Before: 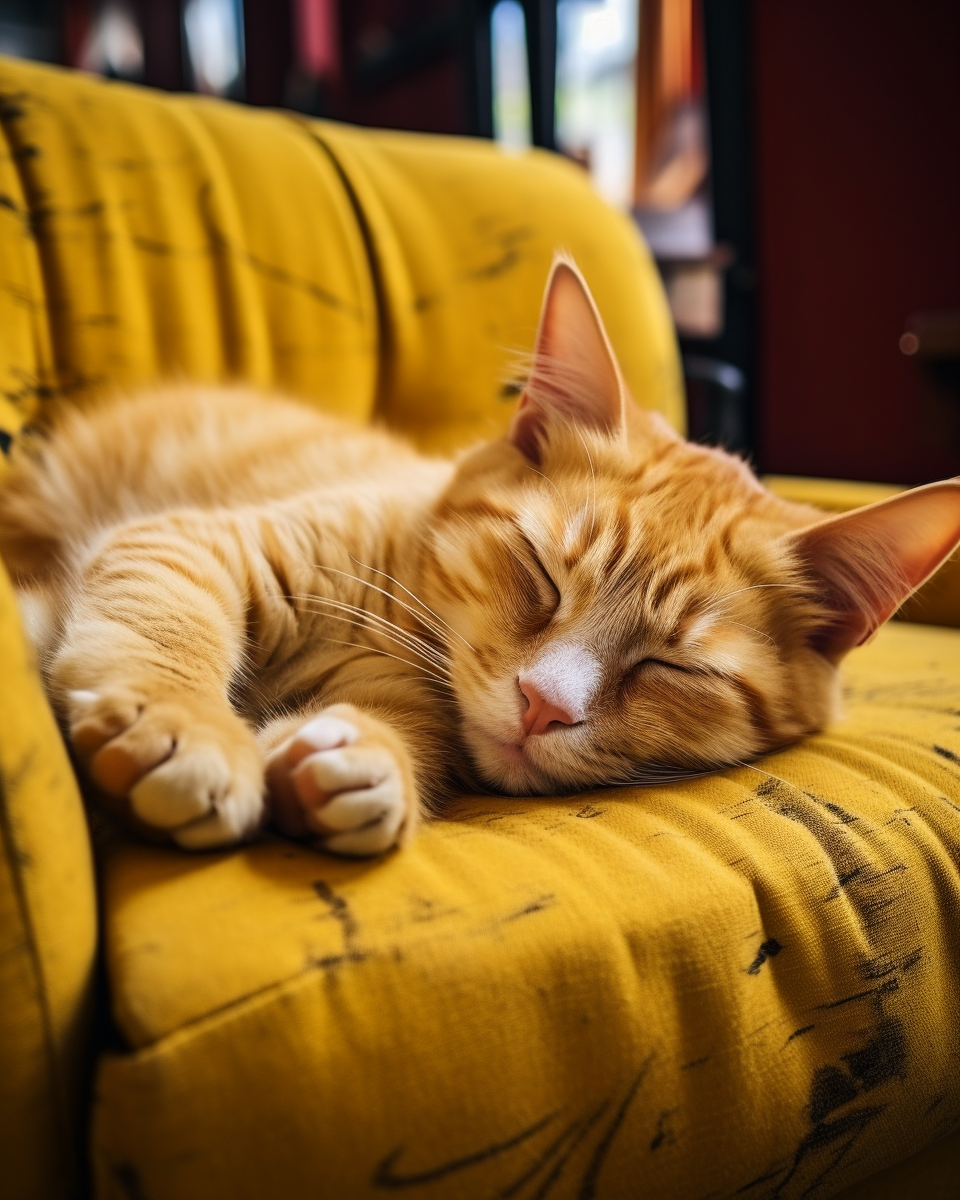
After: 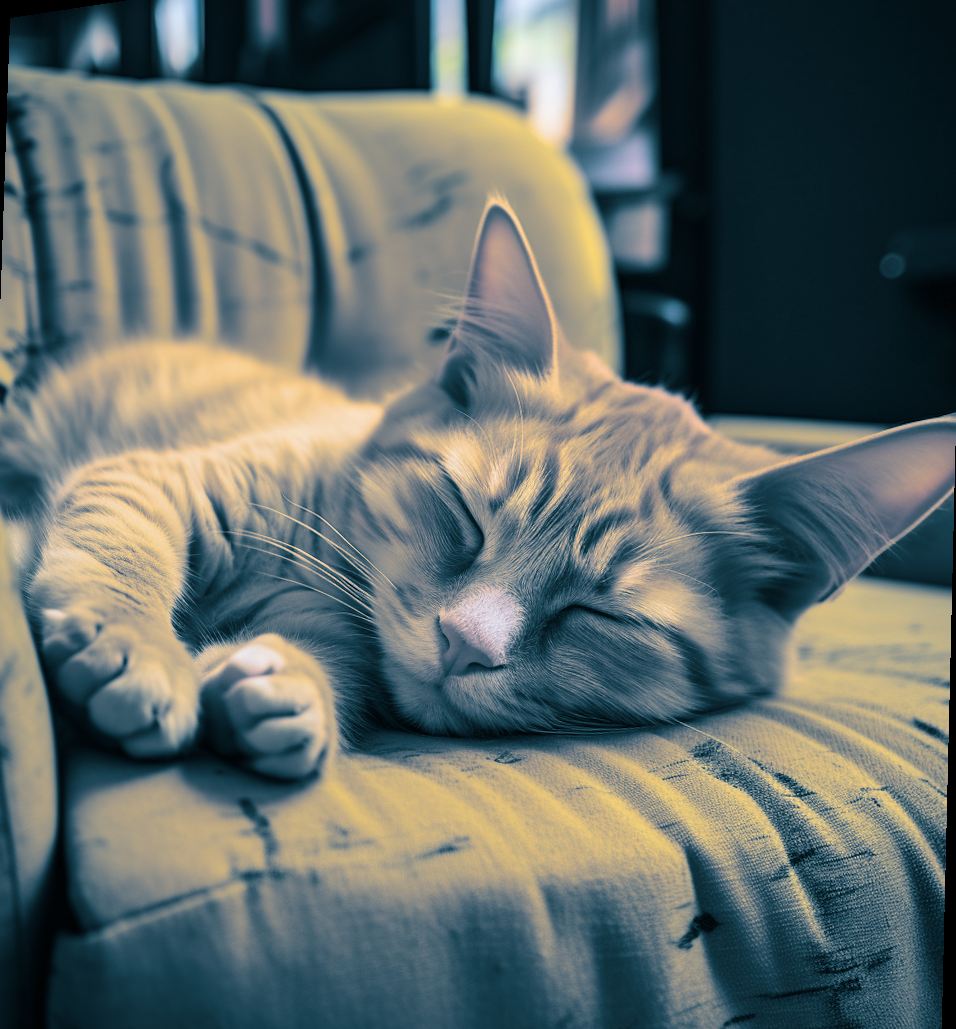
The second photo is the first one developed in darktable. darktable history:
split-toning: shadows › hue 212.4°, balance -70
velvia: on, module defaults
rotate and perspective: rotation 1.69°, lens shift (vertical) -0.023, lens shift (horizontal) -0.291, crop left 0.025, crop right 0.988, crop top 0.092, crop bottom 0.842
